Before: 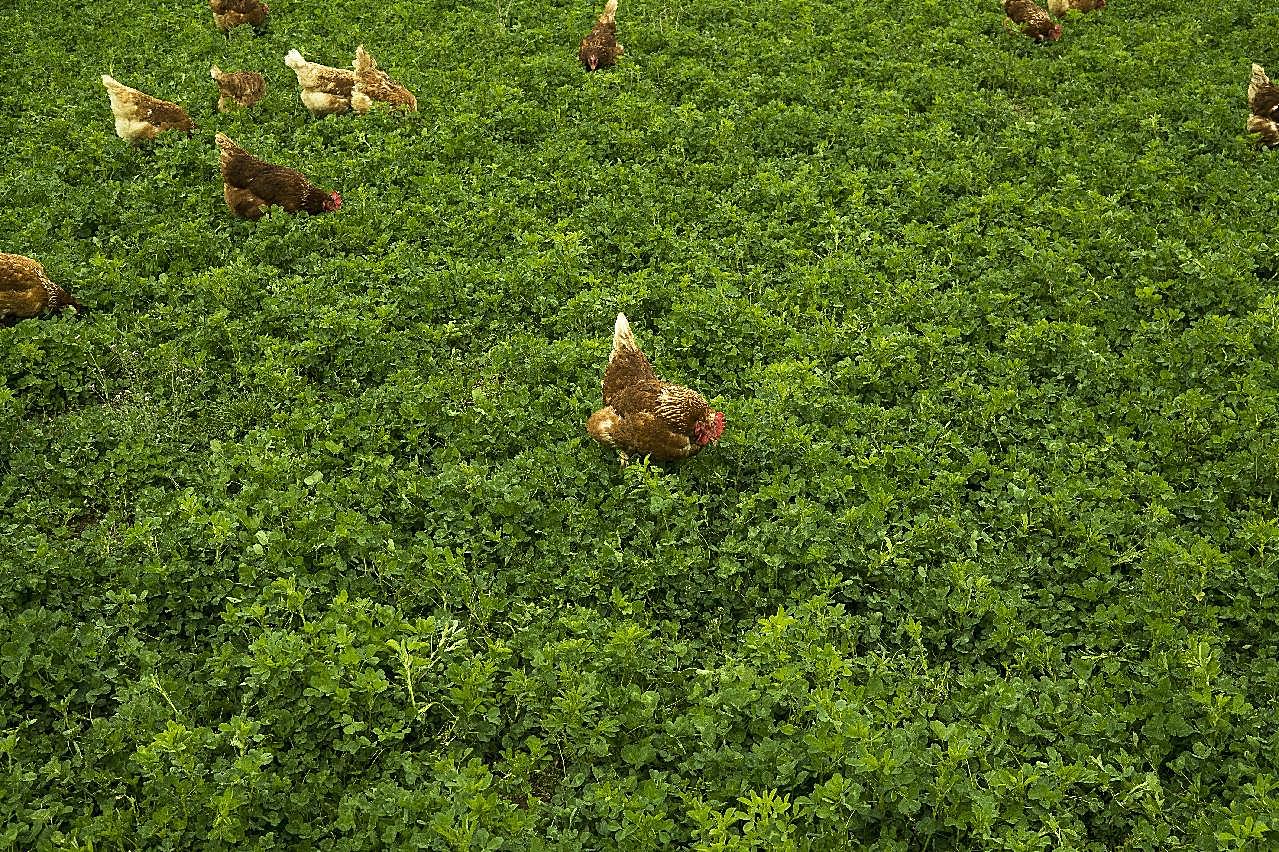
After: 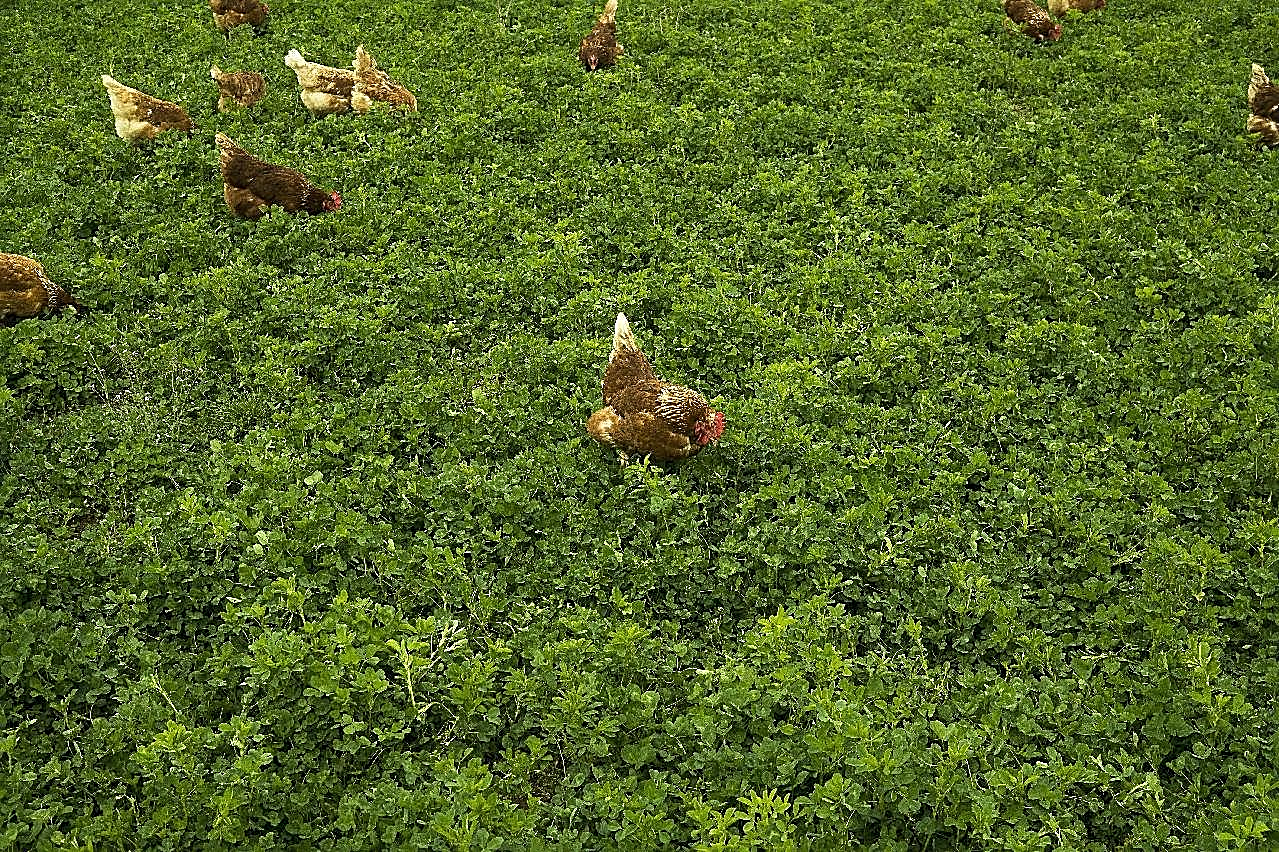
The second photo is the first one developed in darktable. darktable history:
sharpen: radius 2.196, amount 0.385, threshold 0.189
